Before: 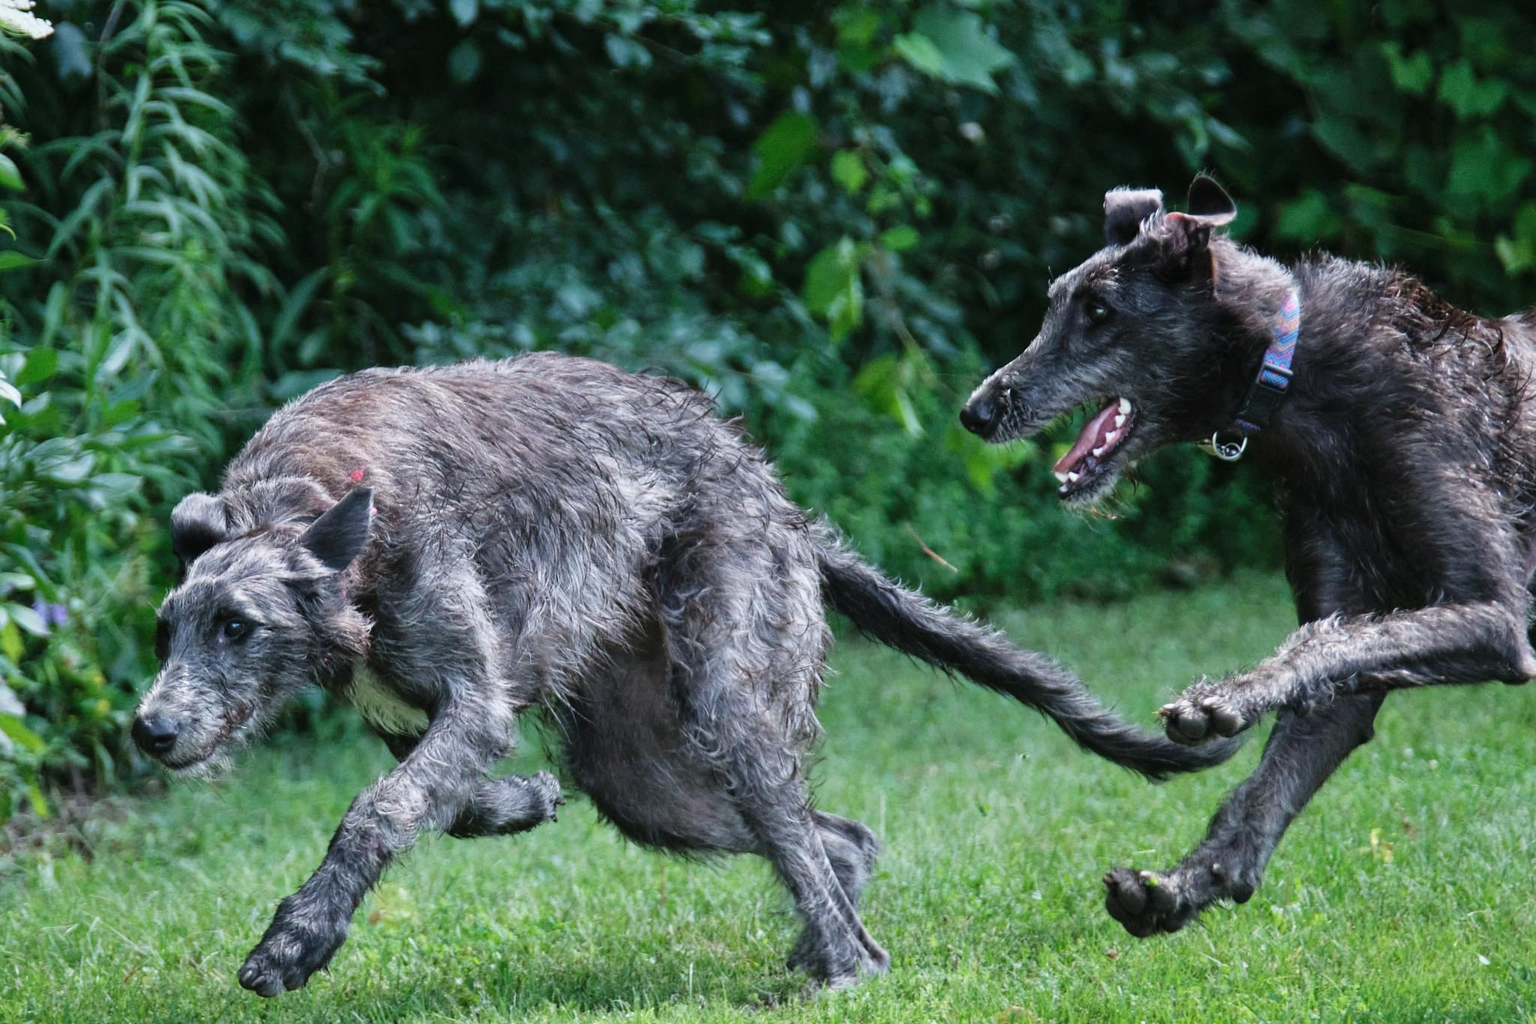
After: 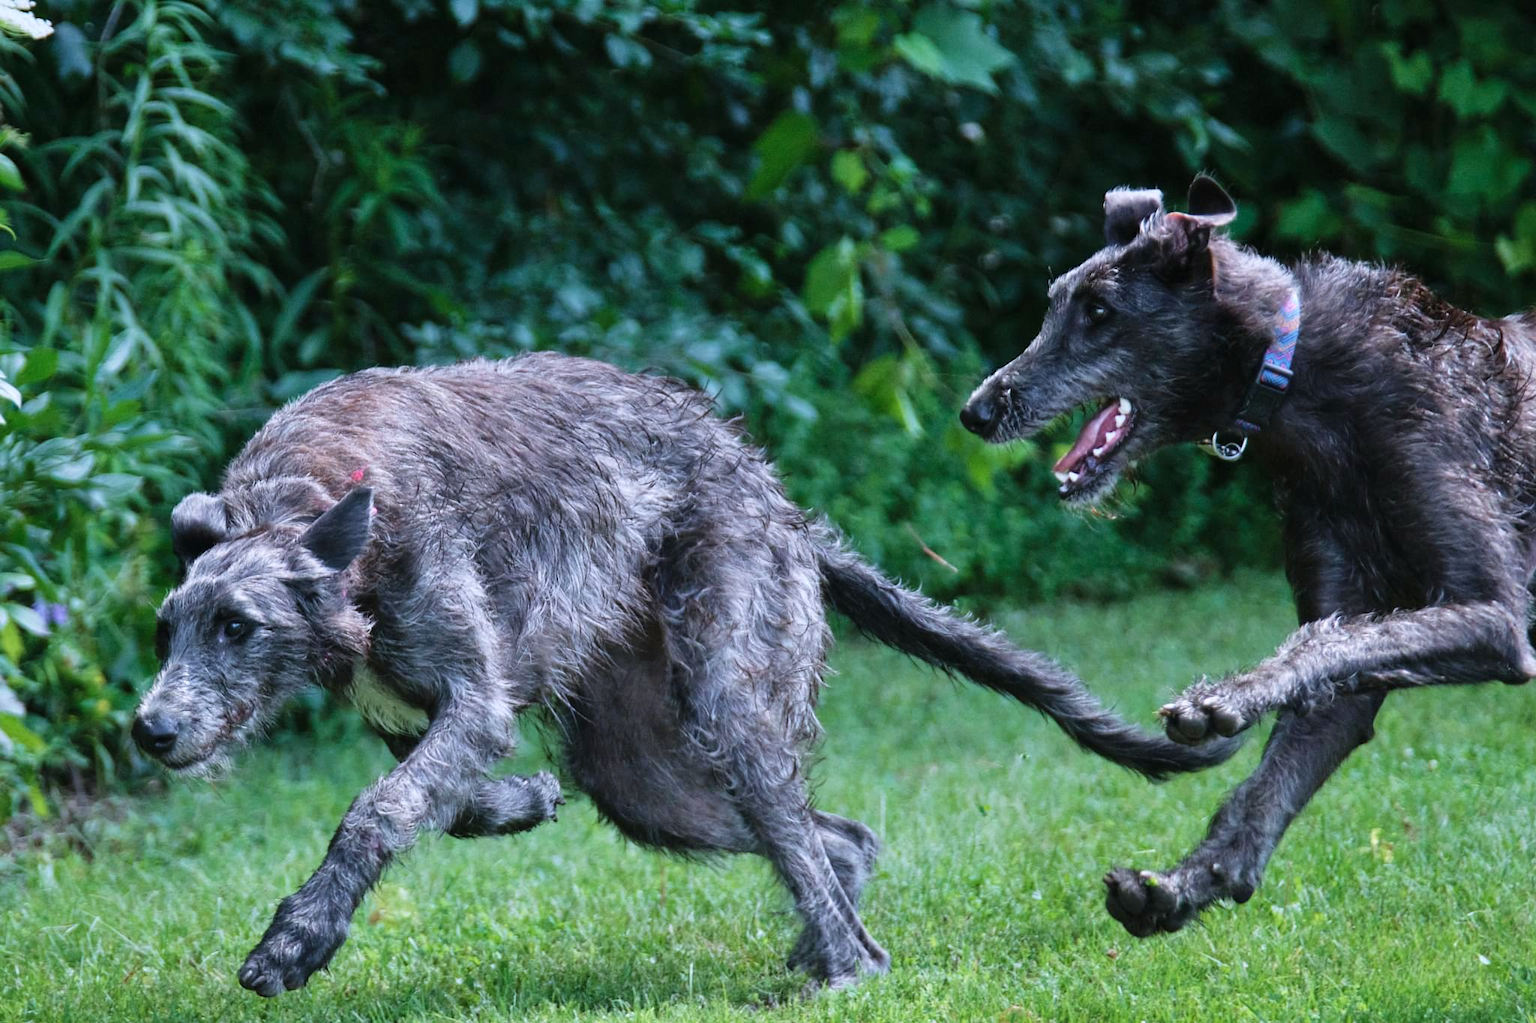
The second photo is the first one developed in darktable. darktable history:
white balance: red 0.984, blue 1.059
velvia: strength 15%
